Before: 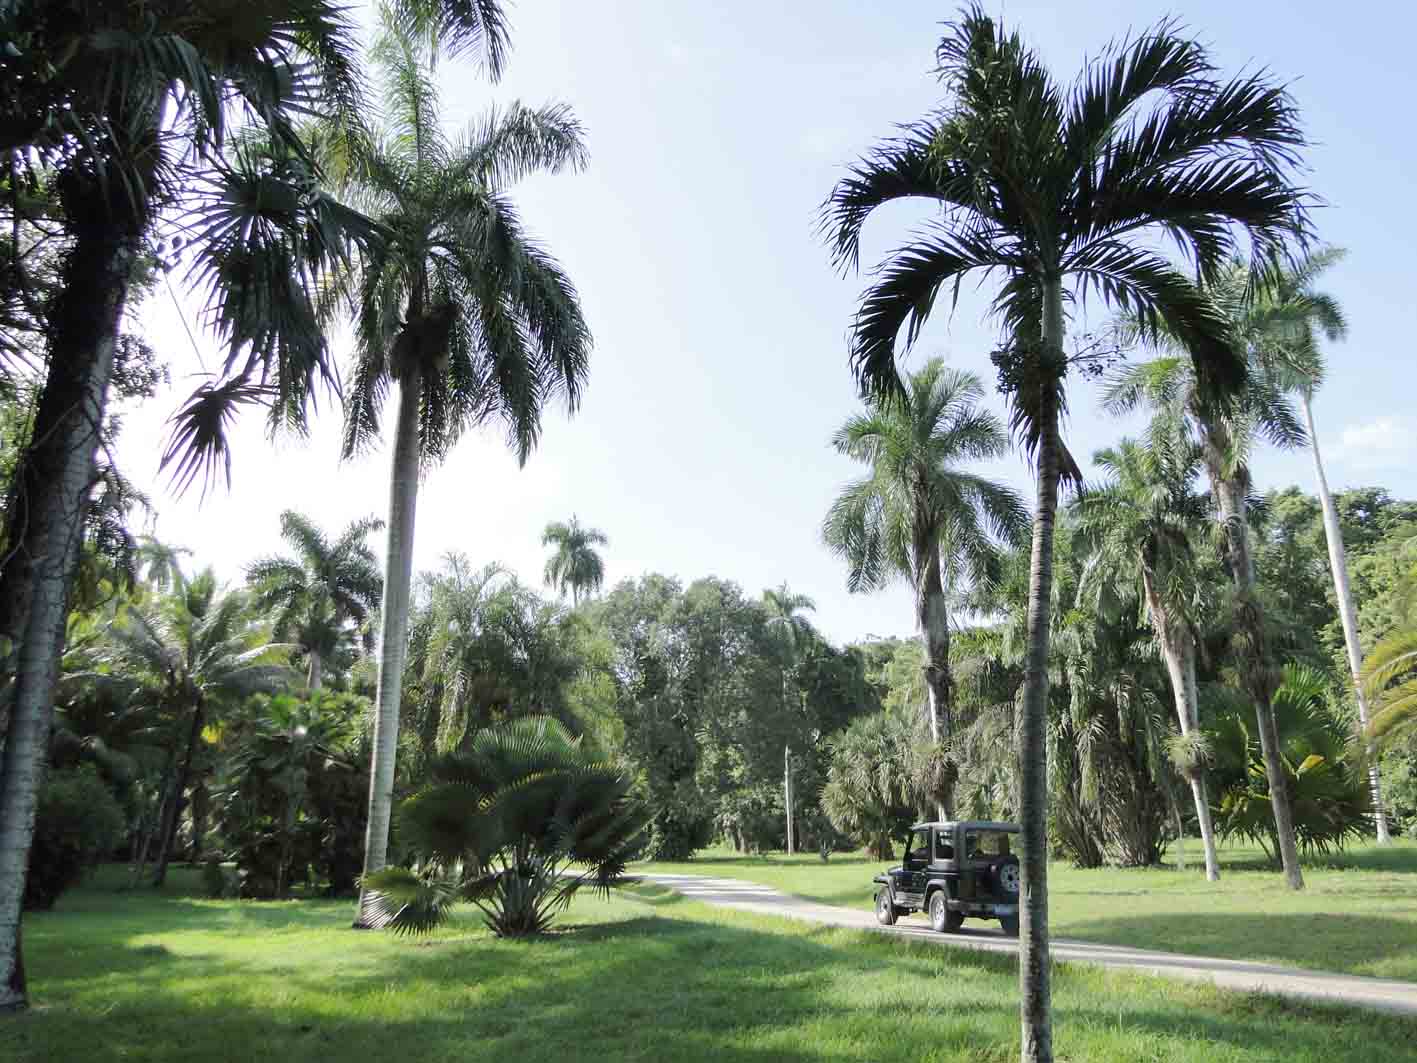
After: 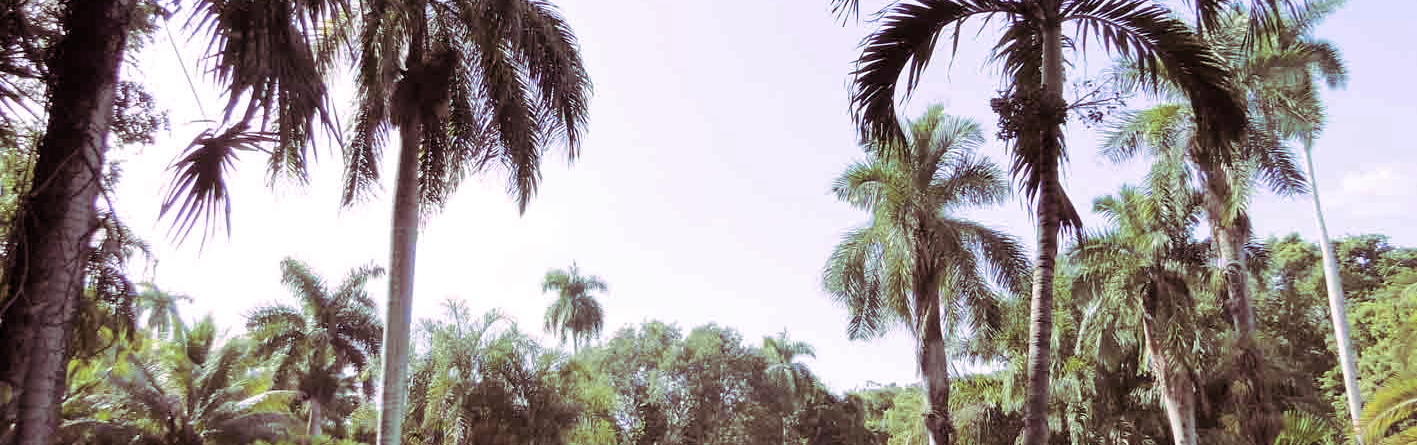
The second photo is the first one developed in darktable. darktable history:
contrast brightness saturation: contrast 0.05, brightness 0.06, saturation 0.01
exposure: black level correction 0.001, compensate highlight preservation false
crop and rotate: top 23.84%, bottom 34.294%
velvia: on, module defaults
split-toning: highlights › hue 298.8°, highlights › saturation 0.73, compress 41.76%
